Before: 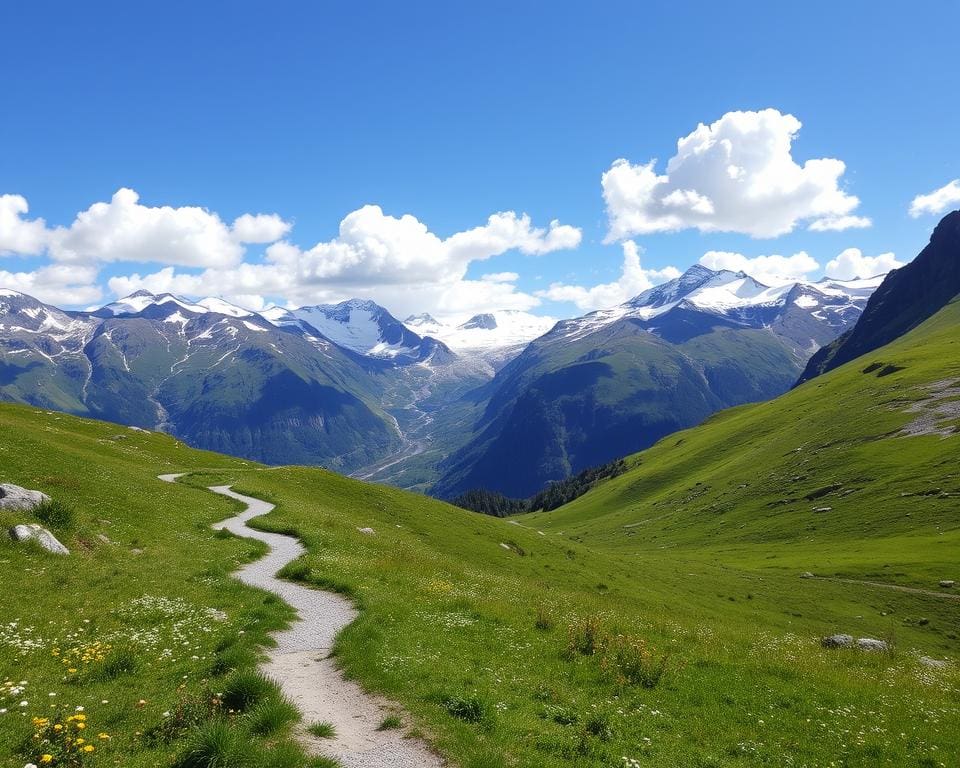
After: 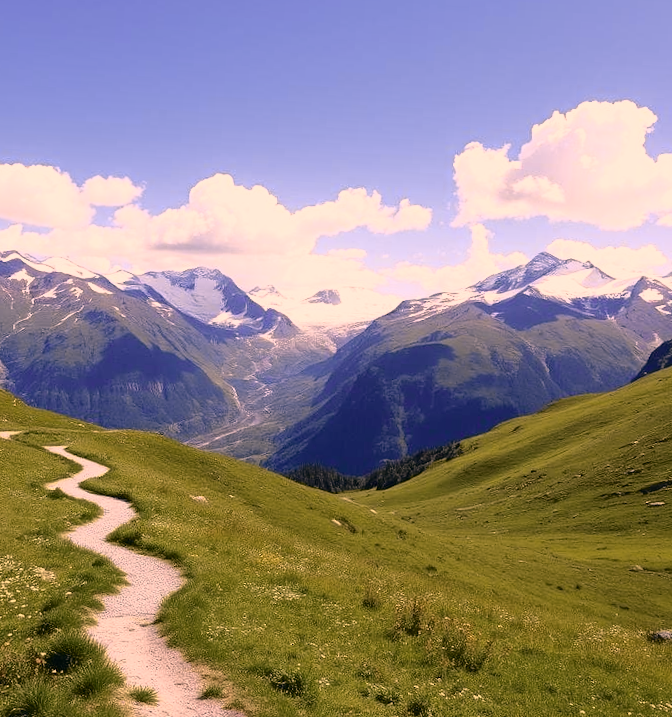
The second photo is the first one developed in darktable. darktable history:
tone curve: curves: ch0 [(0, 0) (0.105, 0.068) (0.195, 0.162) (0.283, 0.283) (0.384, 0.404) (0.485, 0.531) (0.638, 0.681) (0.795, 0.879) (1, 0.977)]; ch1 [(0, 0) (0.161, 0.092) (0.35, 0.33) (0.379, 0.401) (0.456, 0.469) (0.504, 0.498) (0.53, 0.532) (0.58, 0.619) (0.635, 0.671) (1, 1)]; ch2 [(0, 0) (0.371, 0.362) (0.437, 0.437) (0.483, 0.484) (0.53, 0.515) (0.56, 0.58) (0.622, 0.606) (1, 1)], color space Lab, independent channels, preserve colors none
color correction: highlights a* 21.16, highlights b* 19.61
crop and rotate: angle -3.27°, left 14.277%, top 0.028%, right 10.766%, bottom 0.028%
